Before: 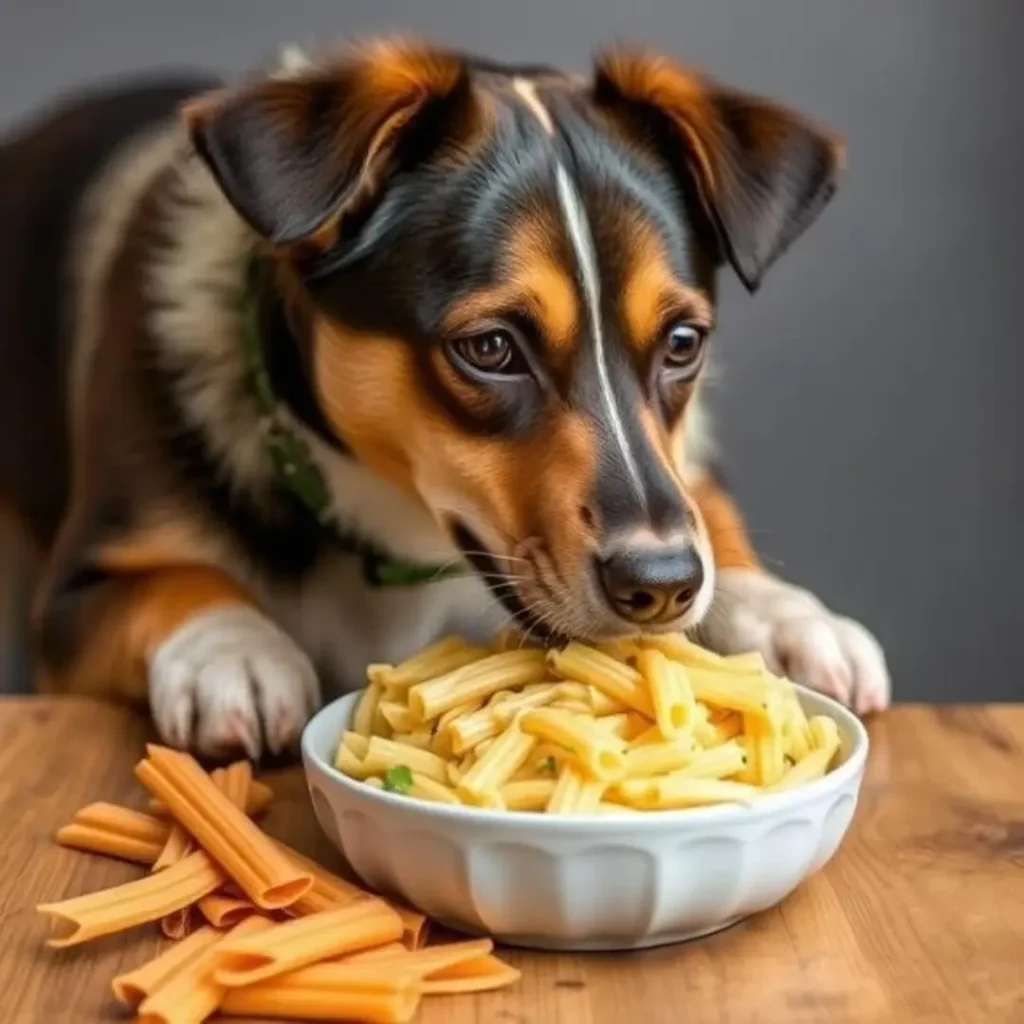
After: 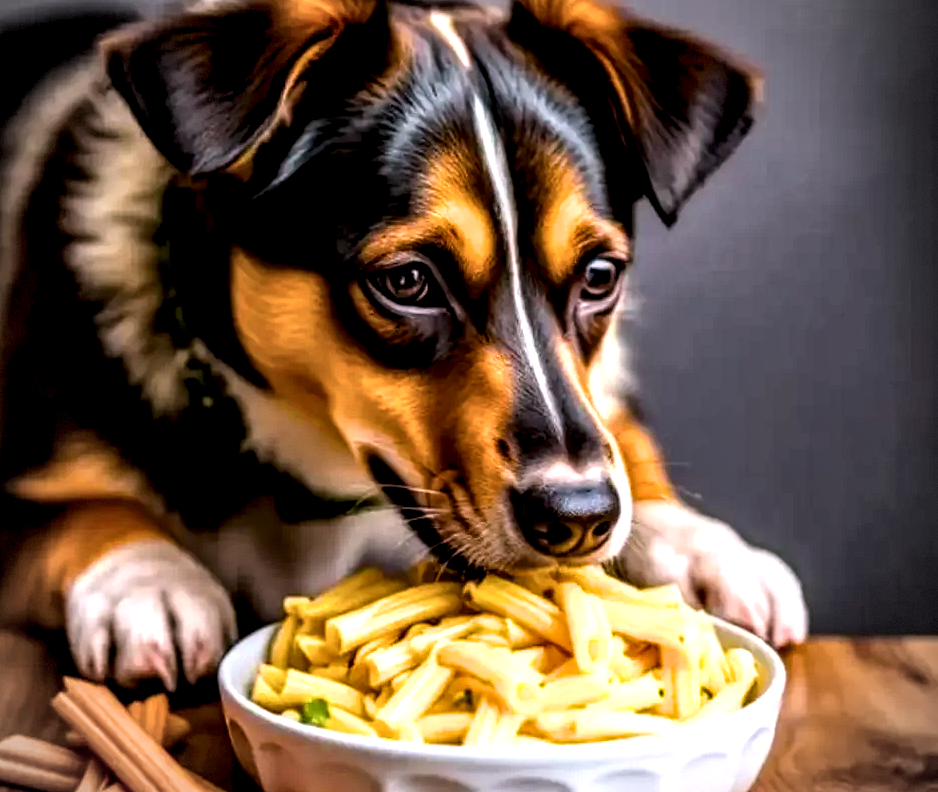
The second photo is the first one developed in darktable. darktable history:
rotate and perspective: automatic cropping off
crop: left 8.155%, top 6.611%, bottom 15.385%
white balance: red 1.05, blue 1.072
filmic rgb: black relative exposure -5.83 EV, white relative exposure 3.4 EV, hardness 3.68
exposure: compensate highlight preservation false
local contrast: detail 203%
vignetting: dithering 8-bit output, unbound false
color balance rgb: linear chroma grading › global chroma 9%, perceptual saturation grading › global saturation 36%, perceptual brilliance grading › global brilliance 15%, perceptual brilliance grading › shadows -35%, global vibrance 15%
